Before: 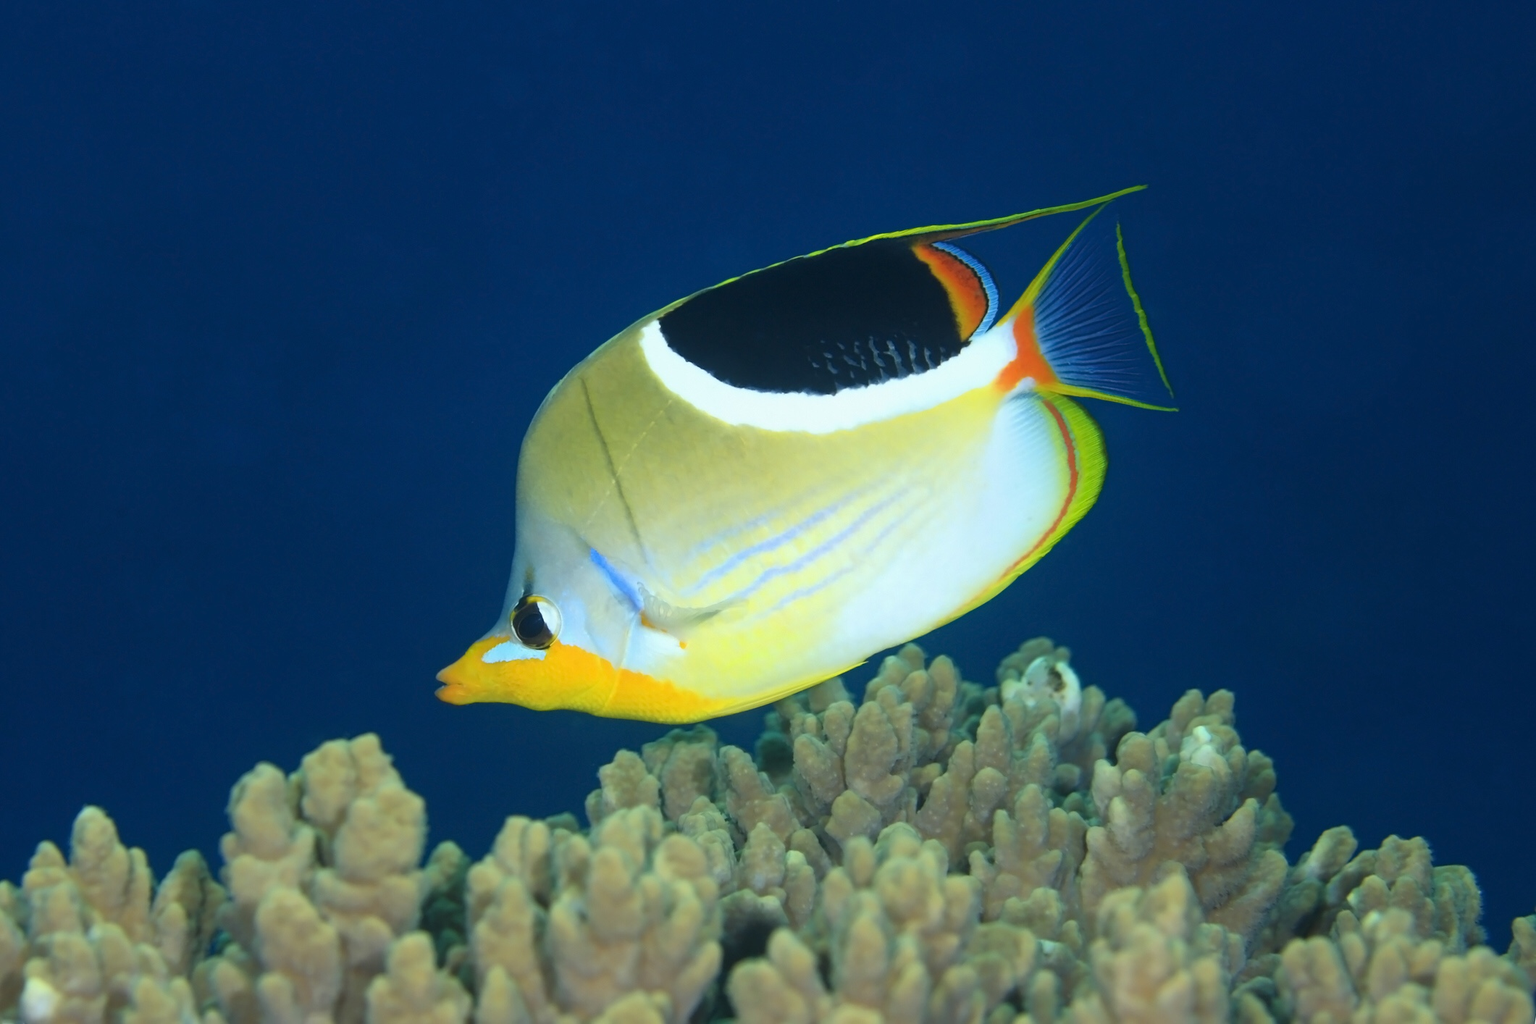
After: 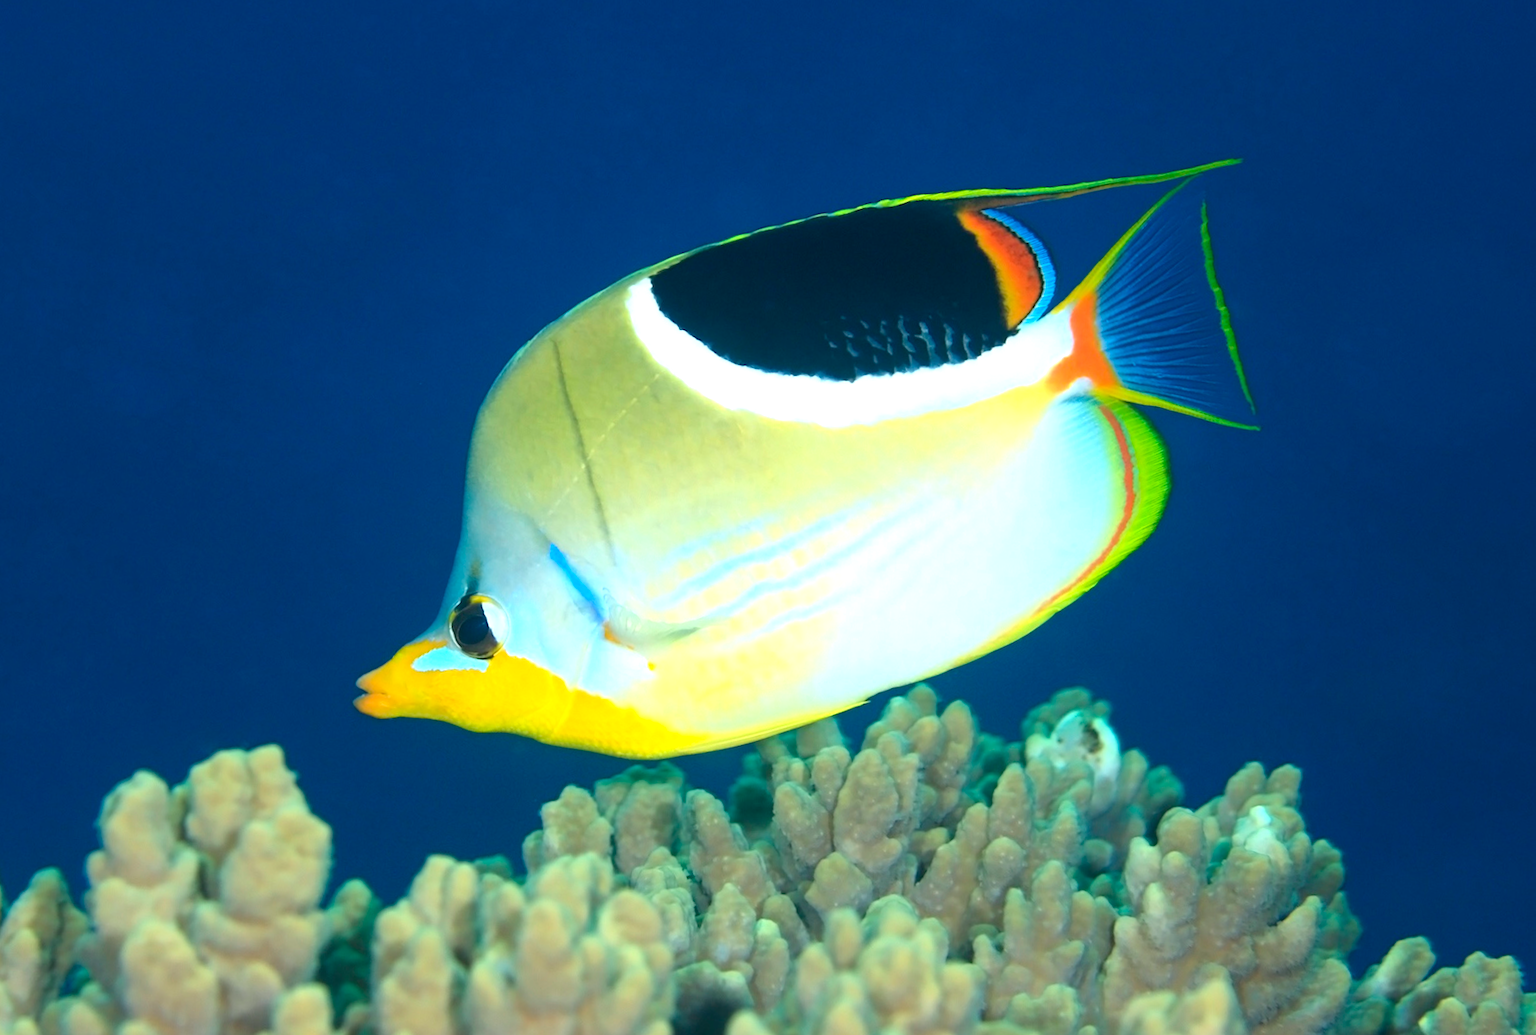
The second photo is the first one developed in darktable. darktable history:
crop and rotate: angle -3.27°, left 5.211%, top 5.211%, right 4.607%, bottom 4.607%
exposure: exposure 0.636 EV, compensate highlight preservation false
rotate and perspective: rotation 0.8°, automatic cropping off
color balance: mode lift, gamma, gain (sRGB), lift [1, 1, 1.022, 1.026]
